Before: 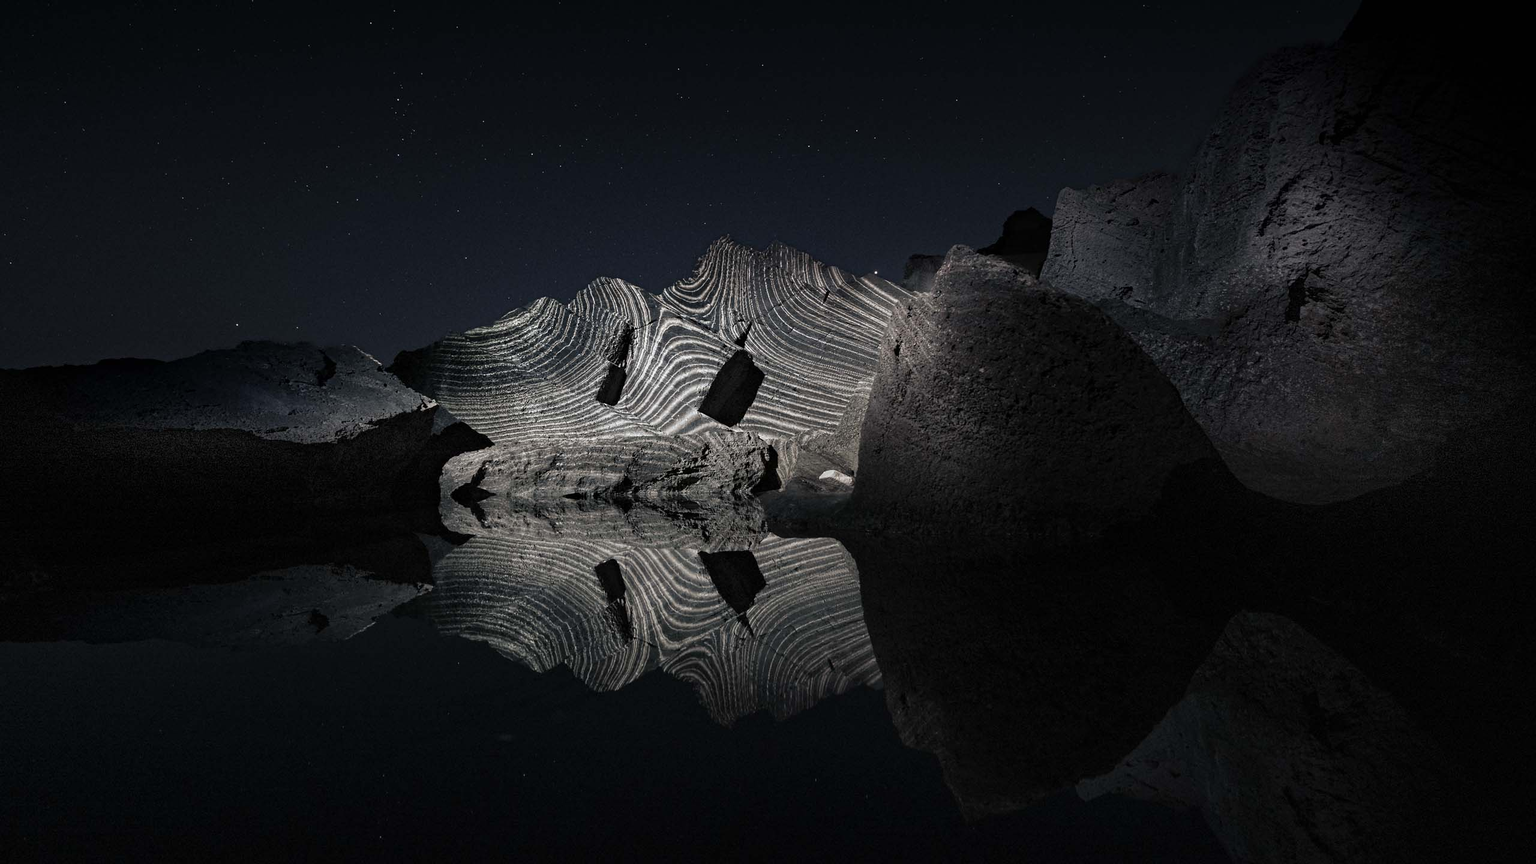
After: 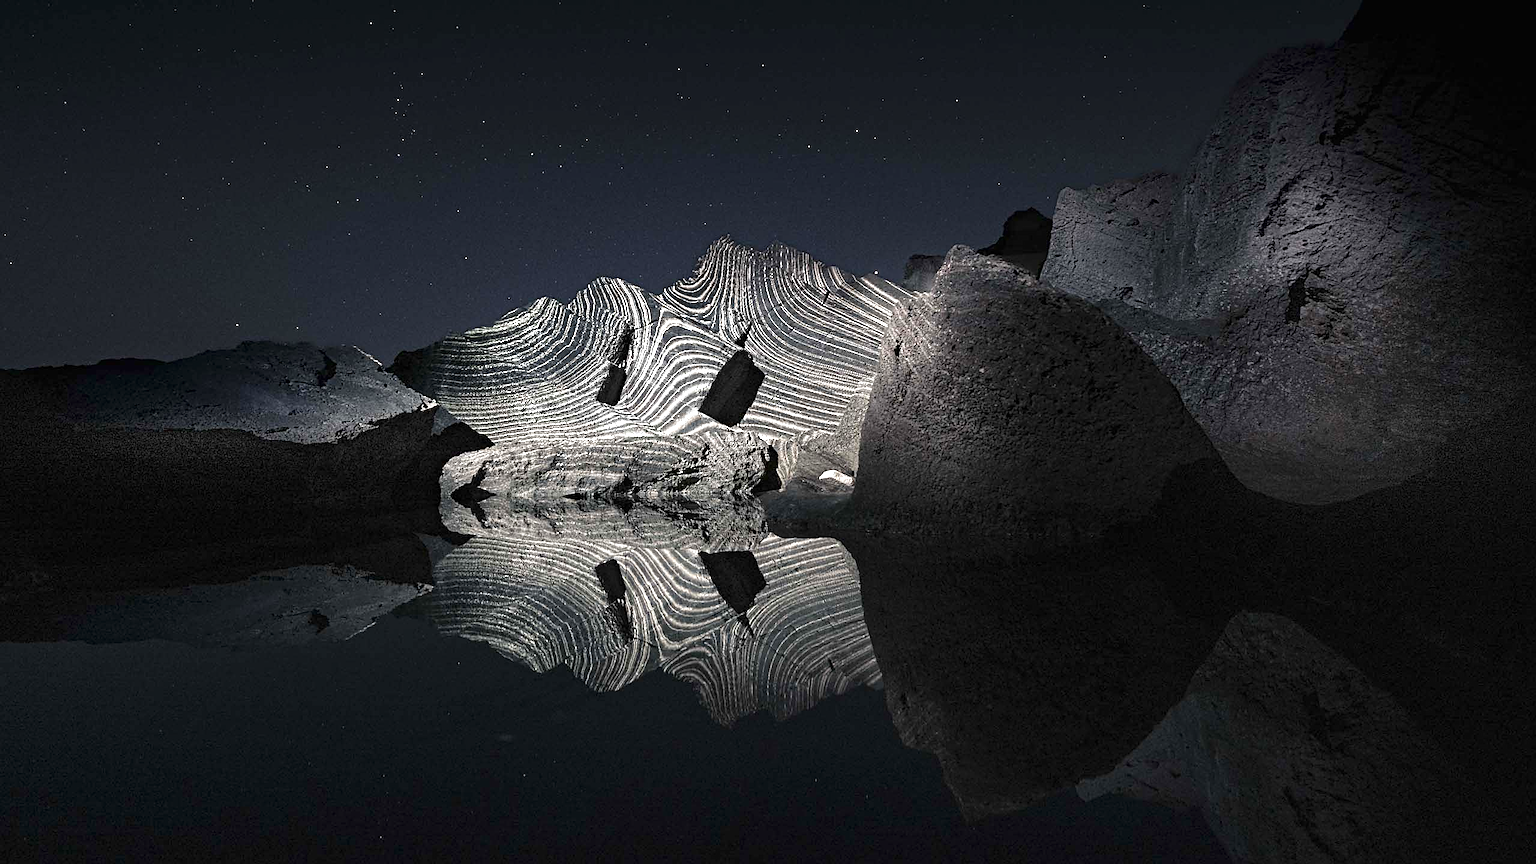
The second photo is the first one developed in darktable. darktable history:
exposure: black level correction 0, exposure 1.125 EV, compensate exposure bias true, compensate highlight preservation false
sharpen: on, module defaults
